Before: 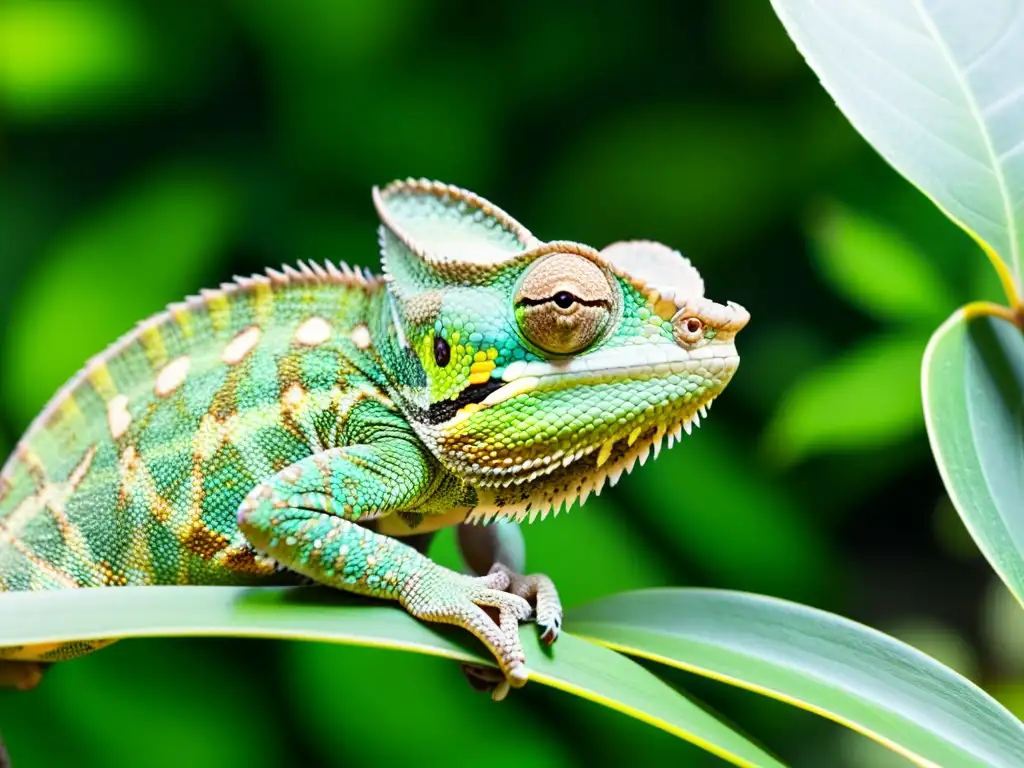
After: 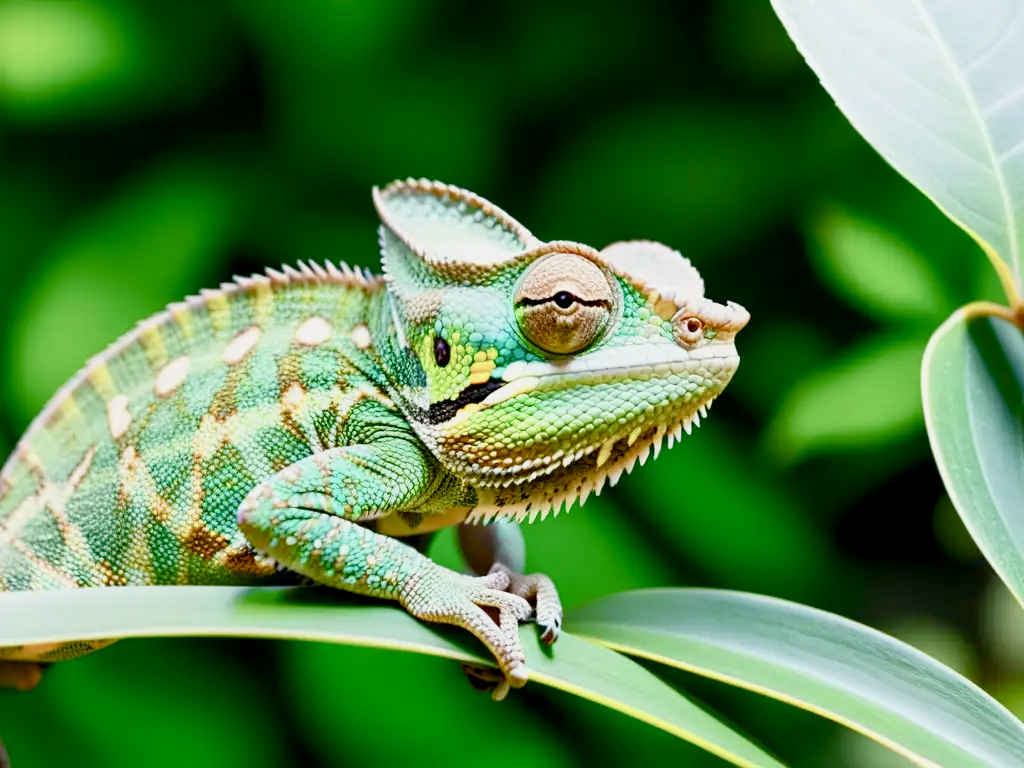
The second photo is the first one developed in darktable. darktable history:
color balance rgb: global offset › luminance -0.38%, perceptual saturation grading › global saturation 20%, perceptual saturation grading › highlights -49.398%, perceptual saturation grading › shadows 24.385%, contrast -9.741%
shadows and highlights: shadows -0.362, highlights 40.5
